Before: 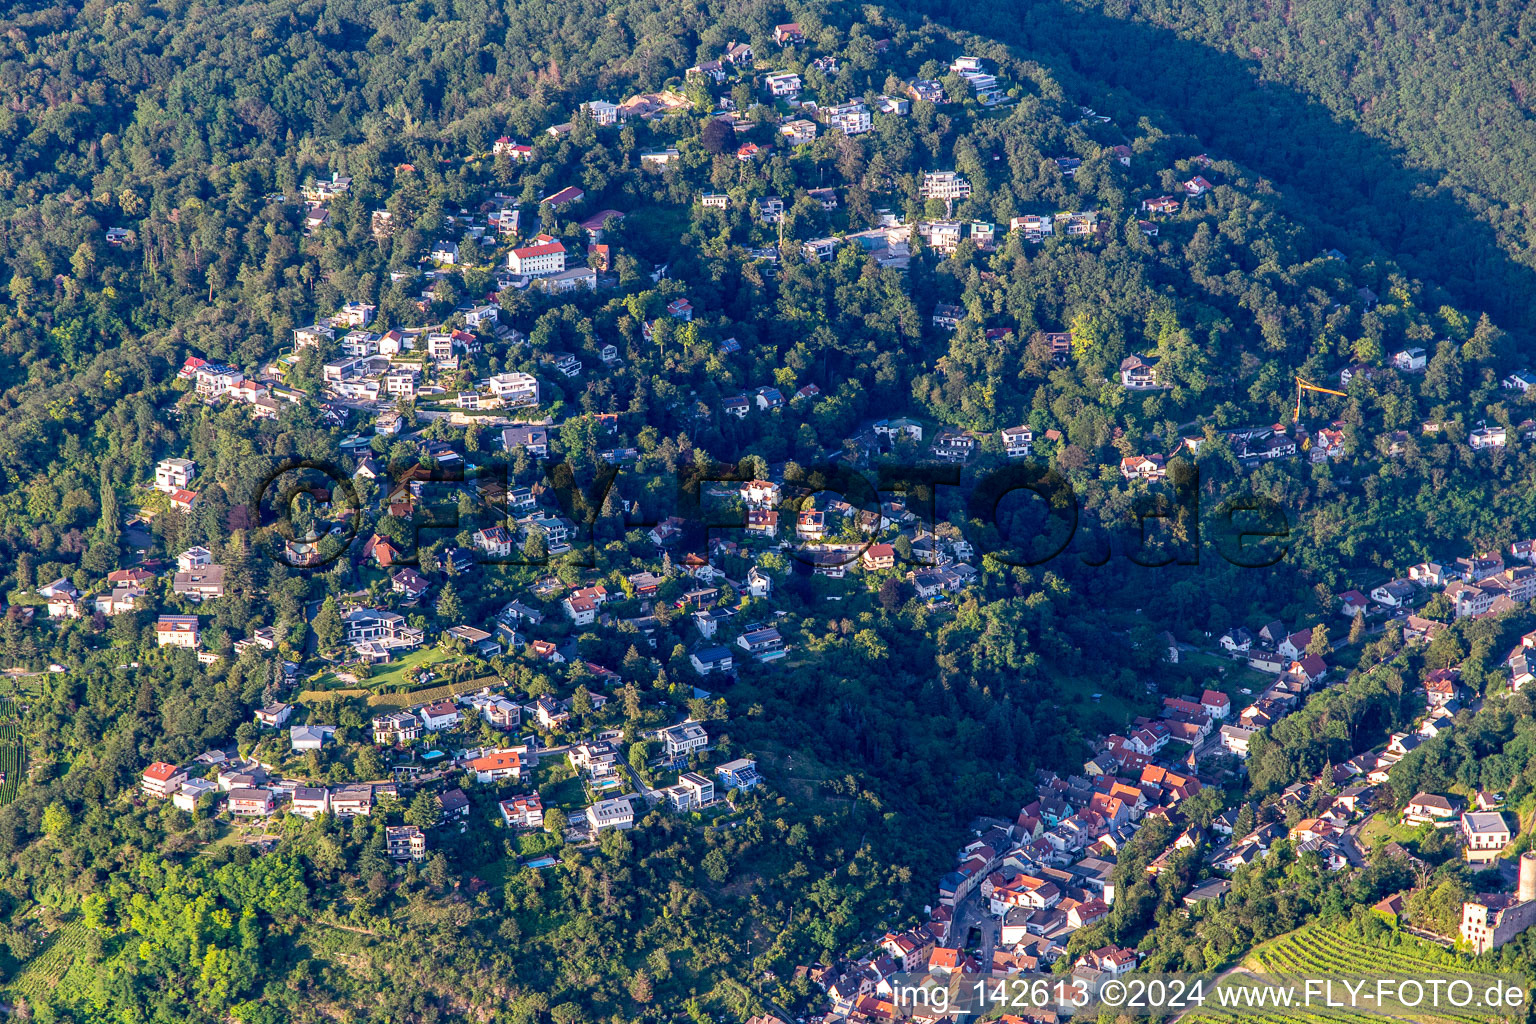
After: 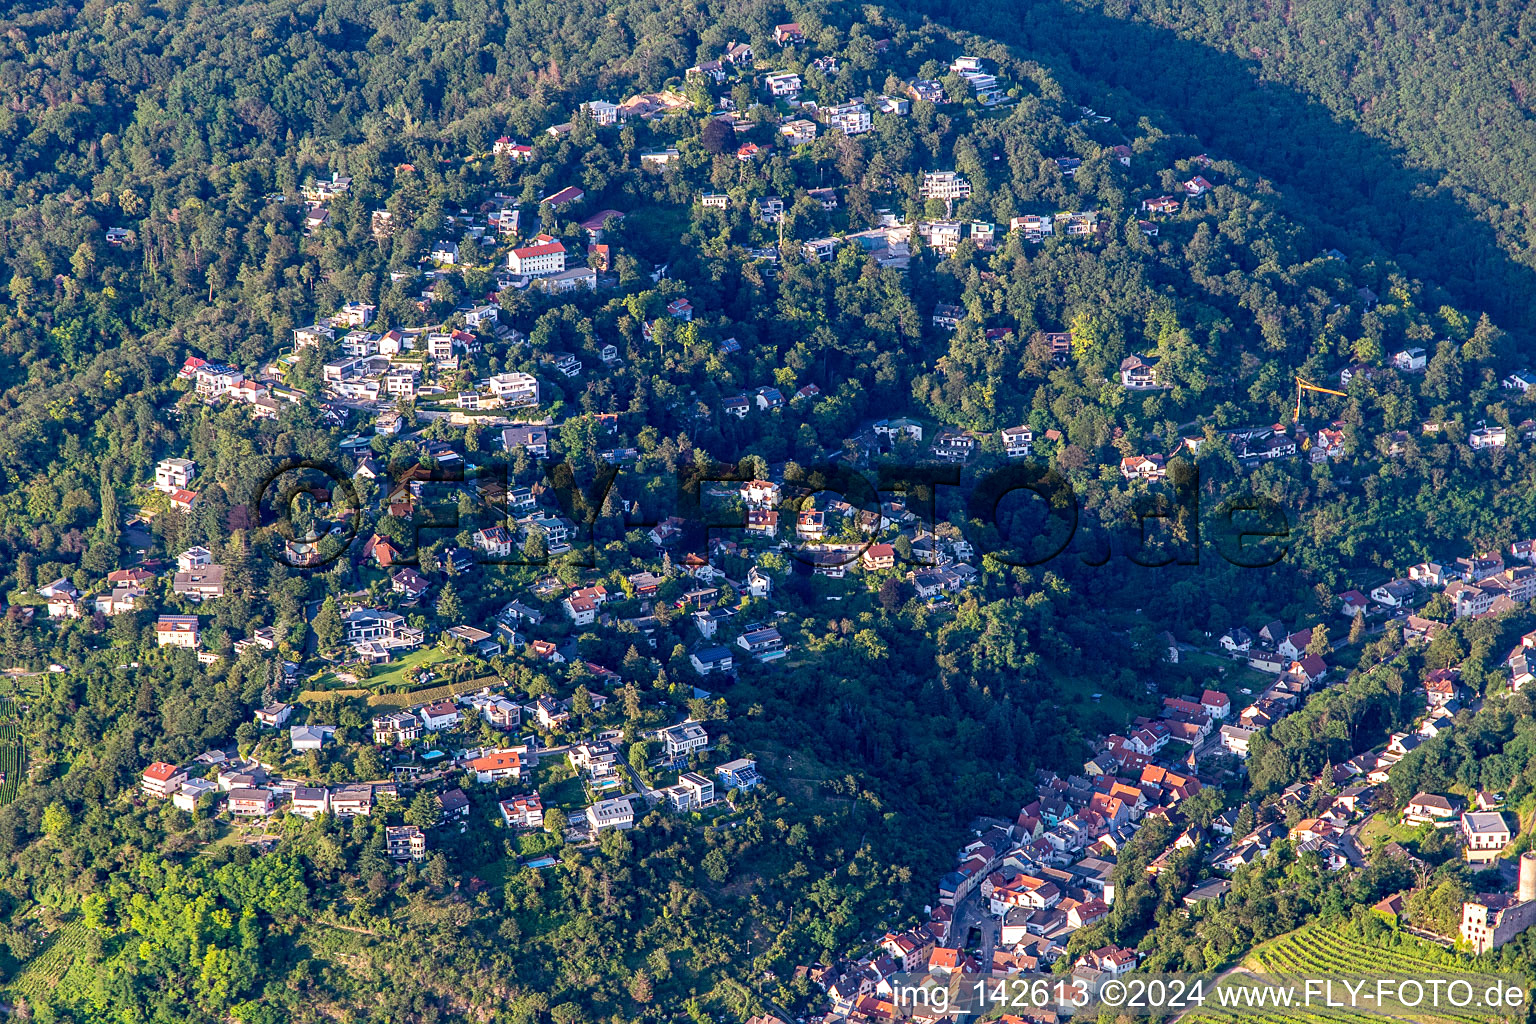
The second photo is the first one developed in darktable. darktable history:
sharpen: amount 0.212
